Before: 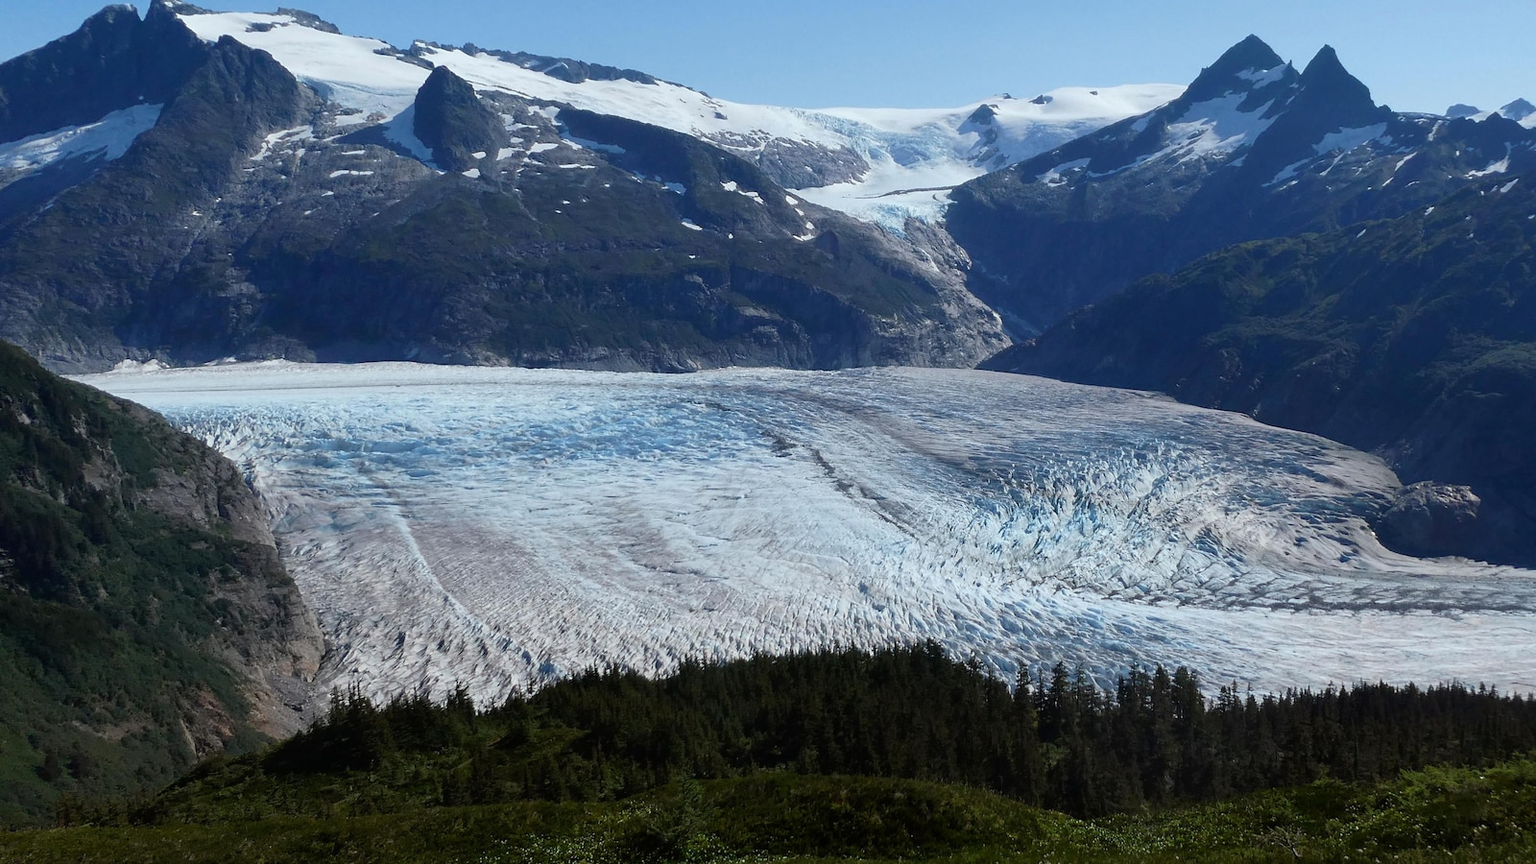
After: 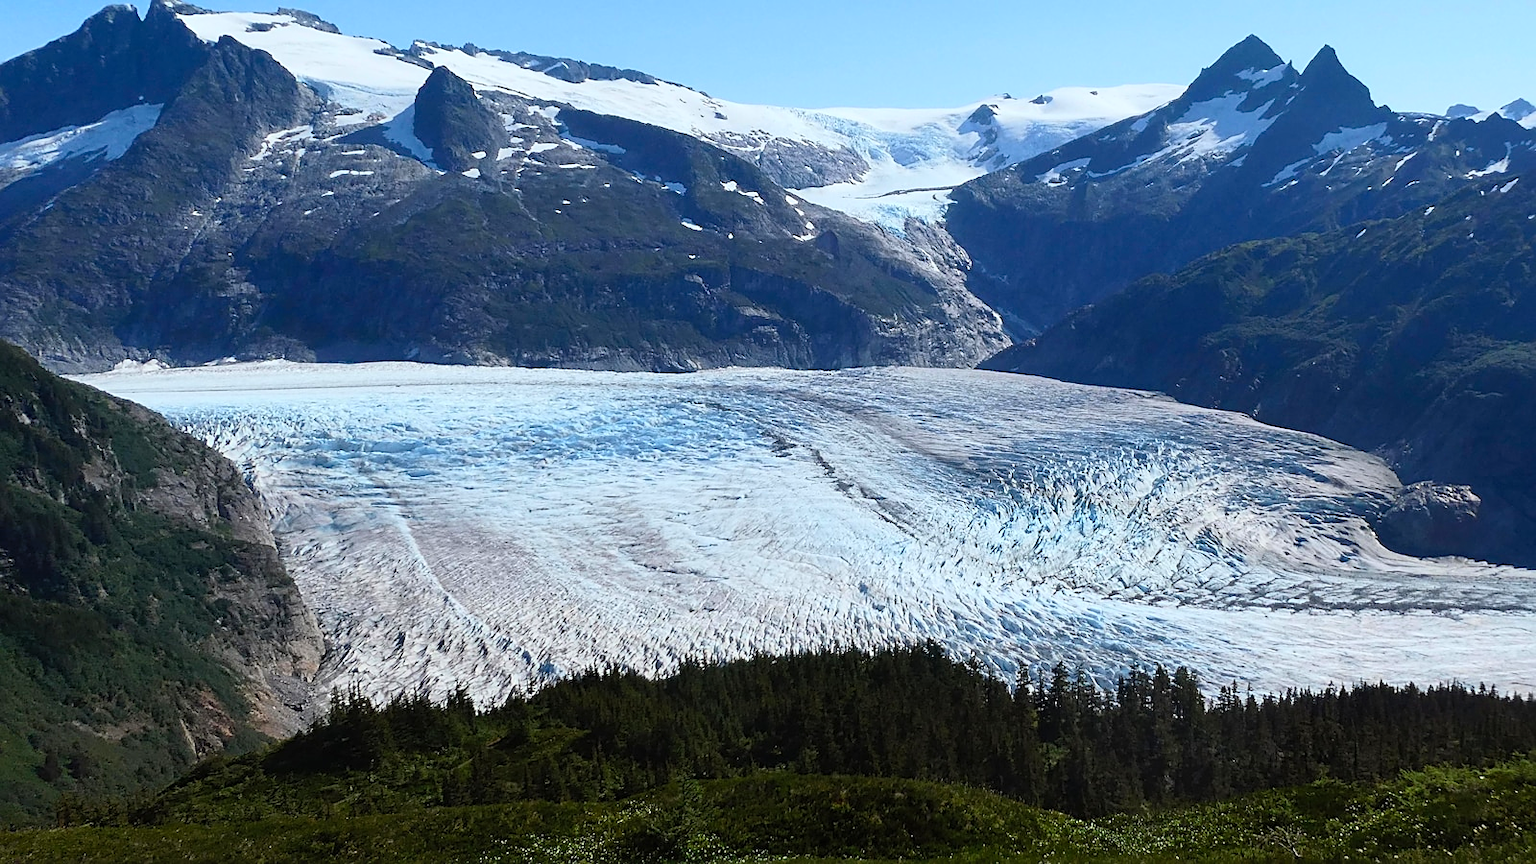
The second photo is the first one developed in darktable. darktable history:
contrast brightness saturation: contrast 0.204, brightness 0.166, saturation 0.228
sharpen: on, module defaults
